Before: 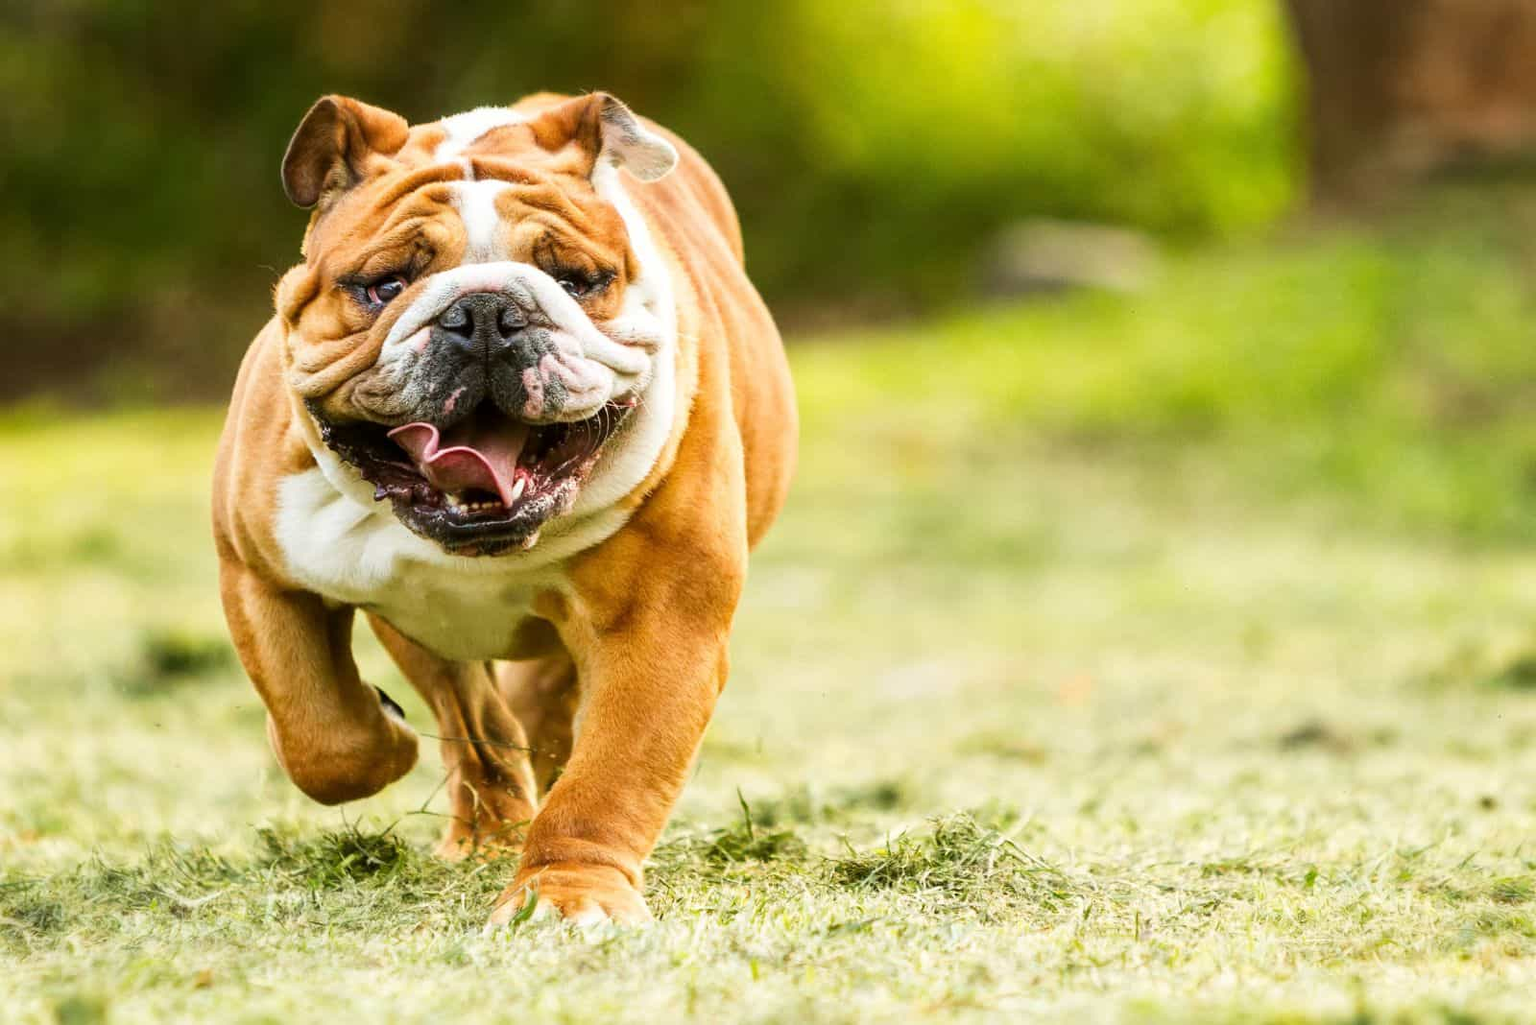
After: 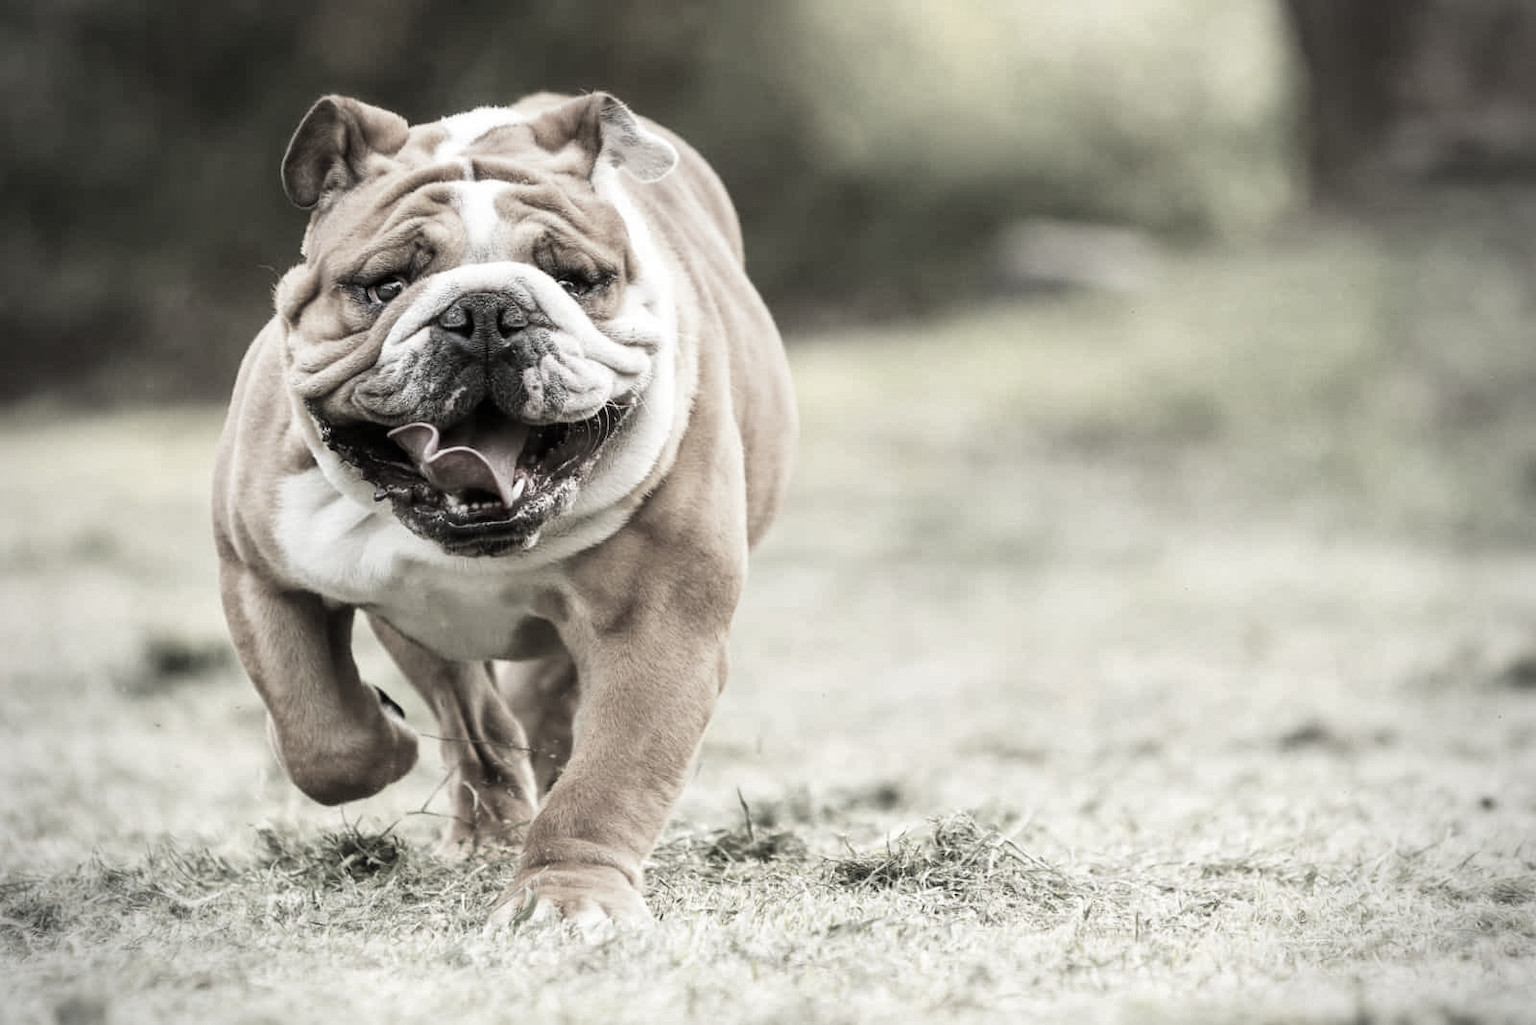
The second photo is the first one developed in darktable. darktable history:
vignetting: on, module defaults
color correction: highlights b* -0.031, saturation 0.163
